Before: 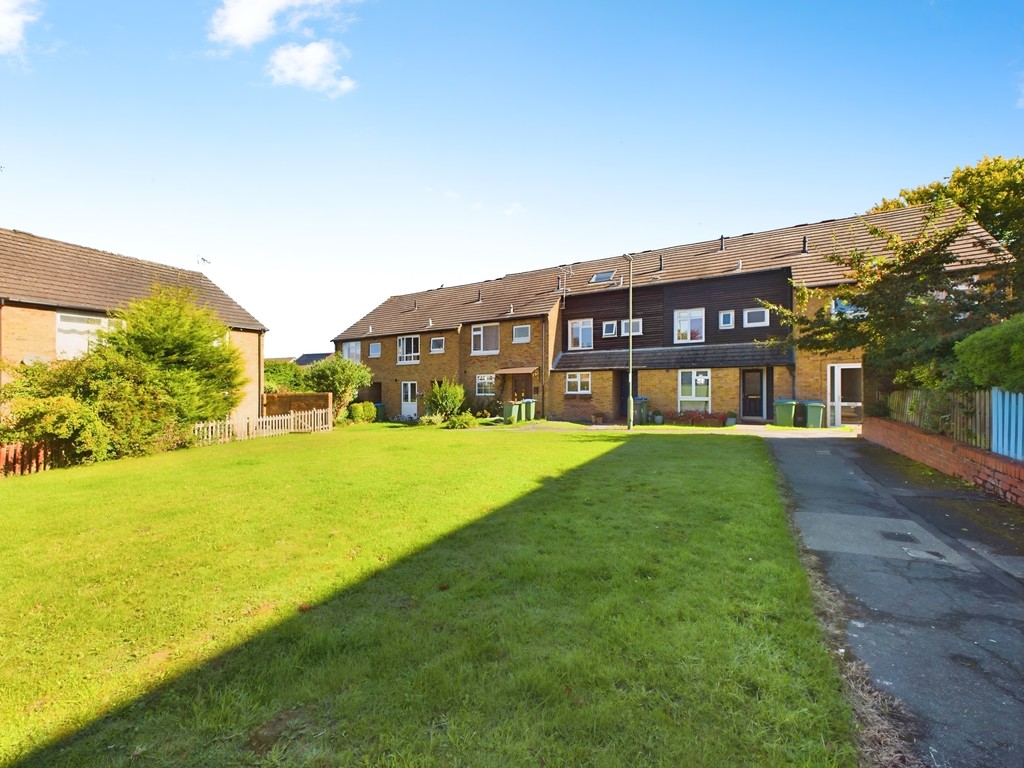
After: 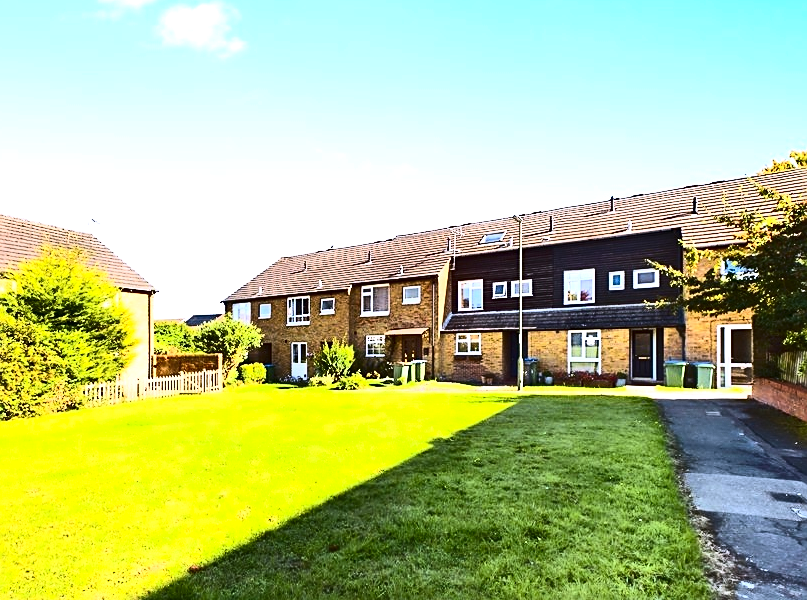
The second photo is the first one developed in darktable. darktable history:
crop and rotate: left 10.77%, top 5.1%, right 10.41%, bottom 16.76%
tone equalizer: -8 EV -0.75 EV, -7 EV -0.7 EV, -6 EV -0.6 EV, -5 EV -0.4 EV, -3 EV 0.4 EV, -2 EV 0.6 EV, -1 EV 0.7 EV, +0 EV 0.75 EV, edges refinement/feathering 500, mask exposure compensation -1.57 EV, preserve details no
white balance: red 1.004, blue 1.096
contrast brightness saturation: contrast 0.4, brightness 0.1, saturation 0.21
sharpen: on, module defaults
